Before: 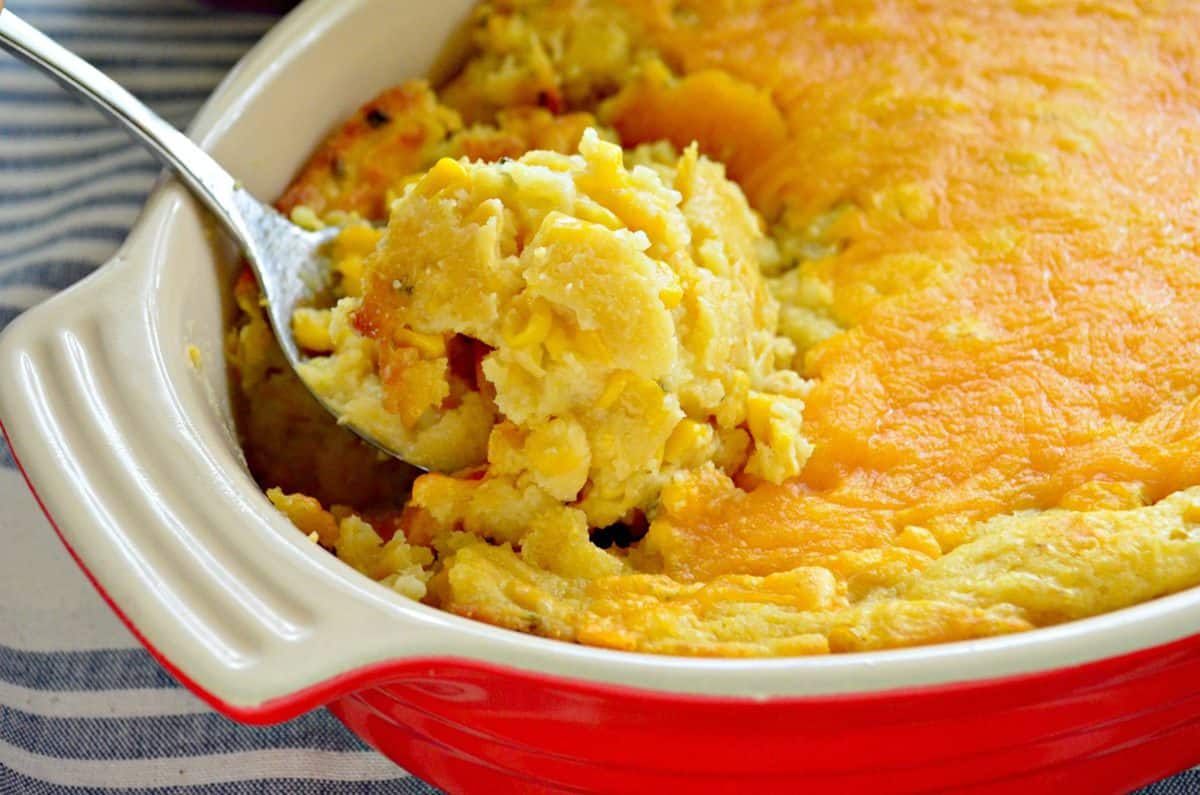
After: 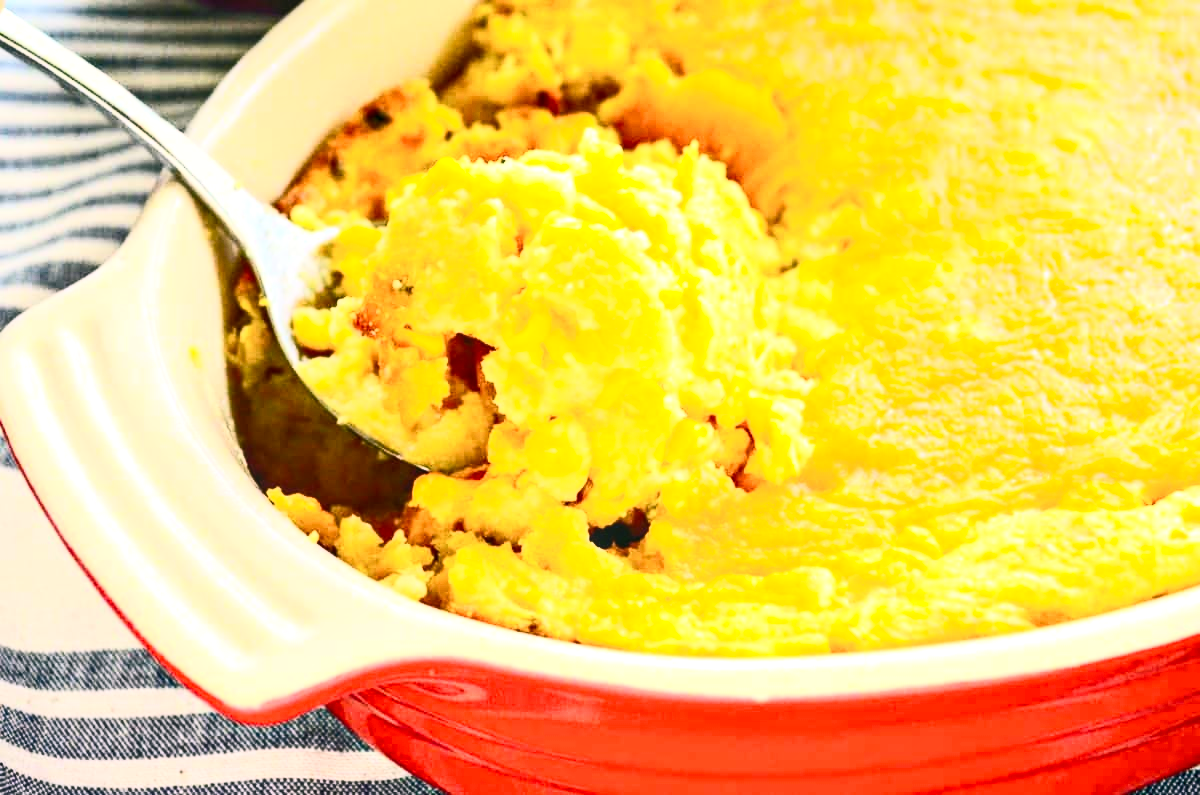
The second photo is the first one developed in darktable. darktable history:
exposure: exposure 0.603 EV, compensate highlight preservation false
contrast brightness saturation: contrast 0.626, brightness 0.34, saturation 0.146
local contrast: on, module defaults
color correction: highlights a* 3.98, highlights b* 4.91, shadows a* -8.11, shadows b* 5.07
